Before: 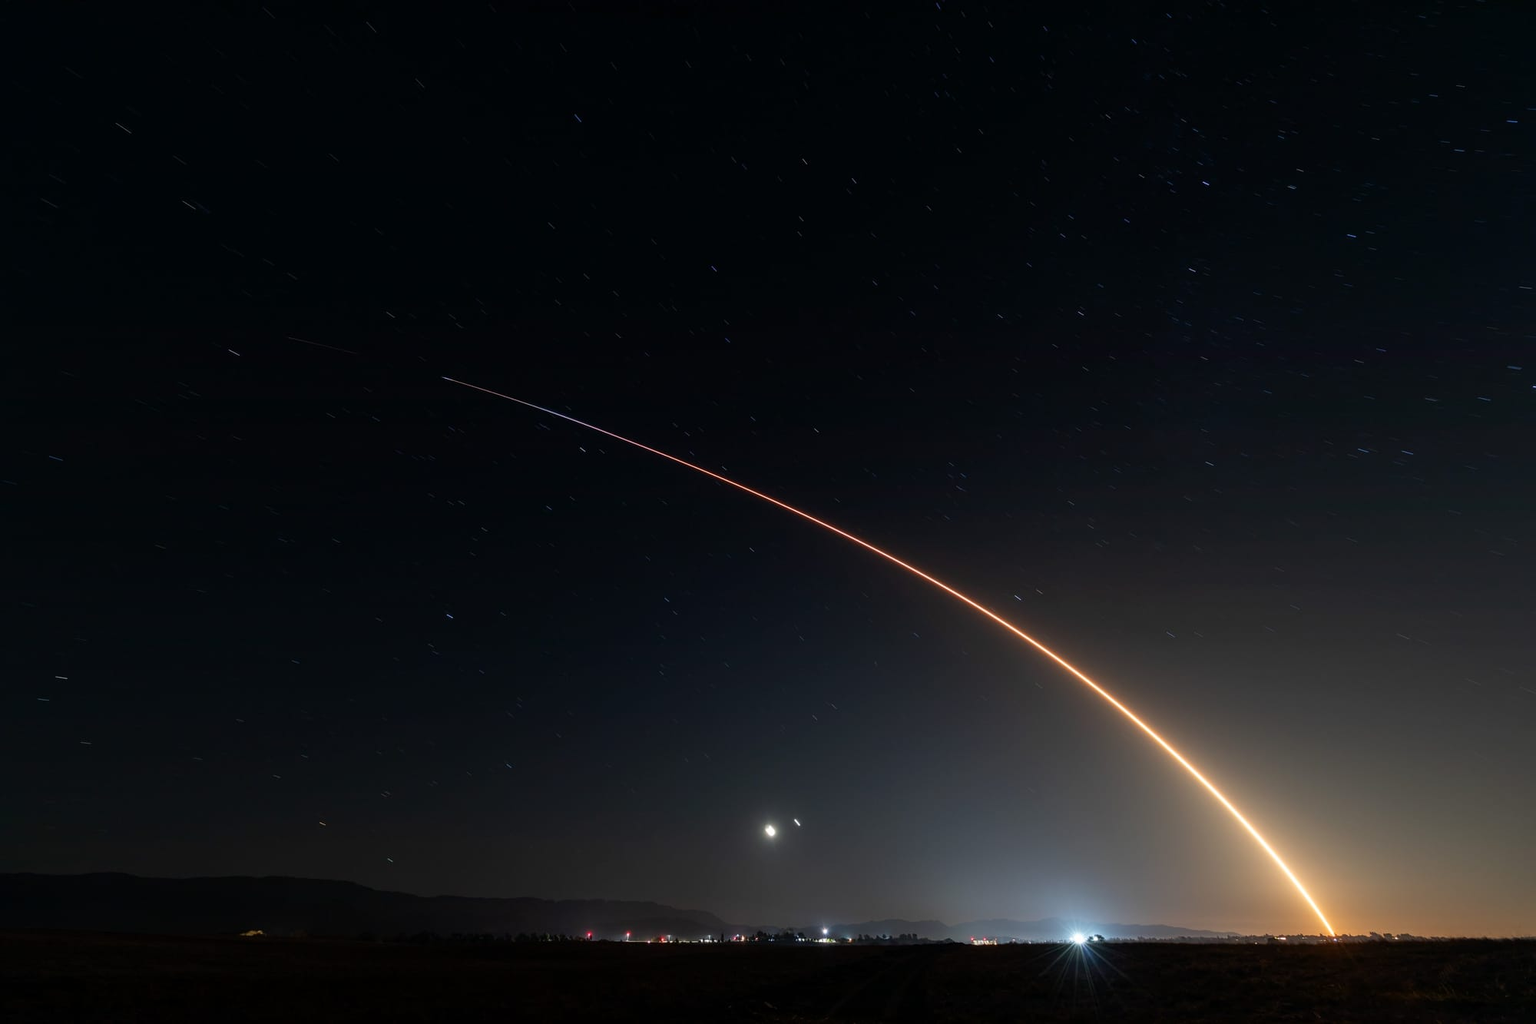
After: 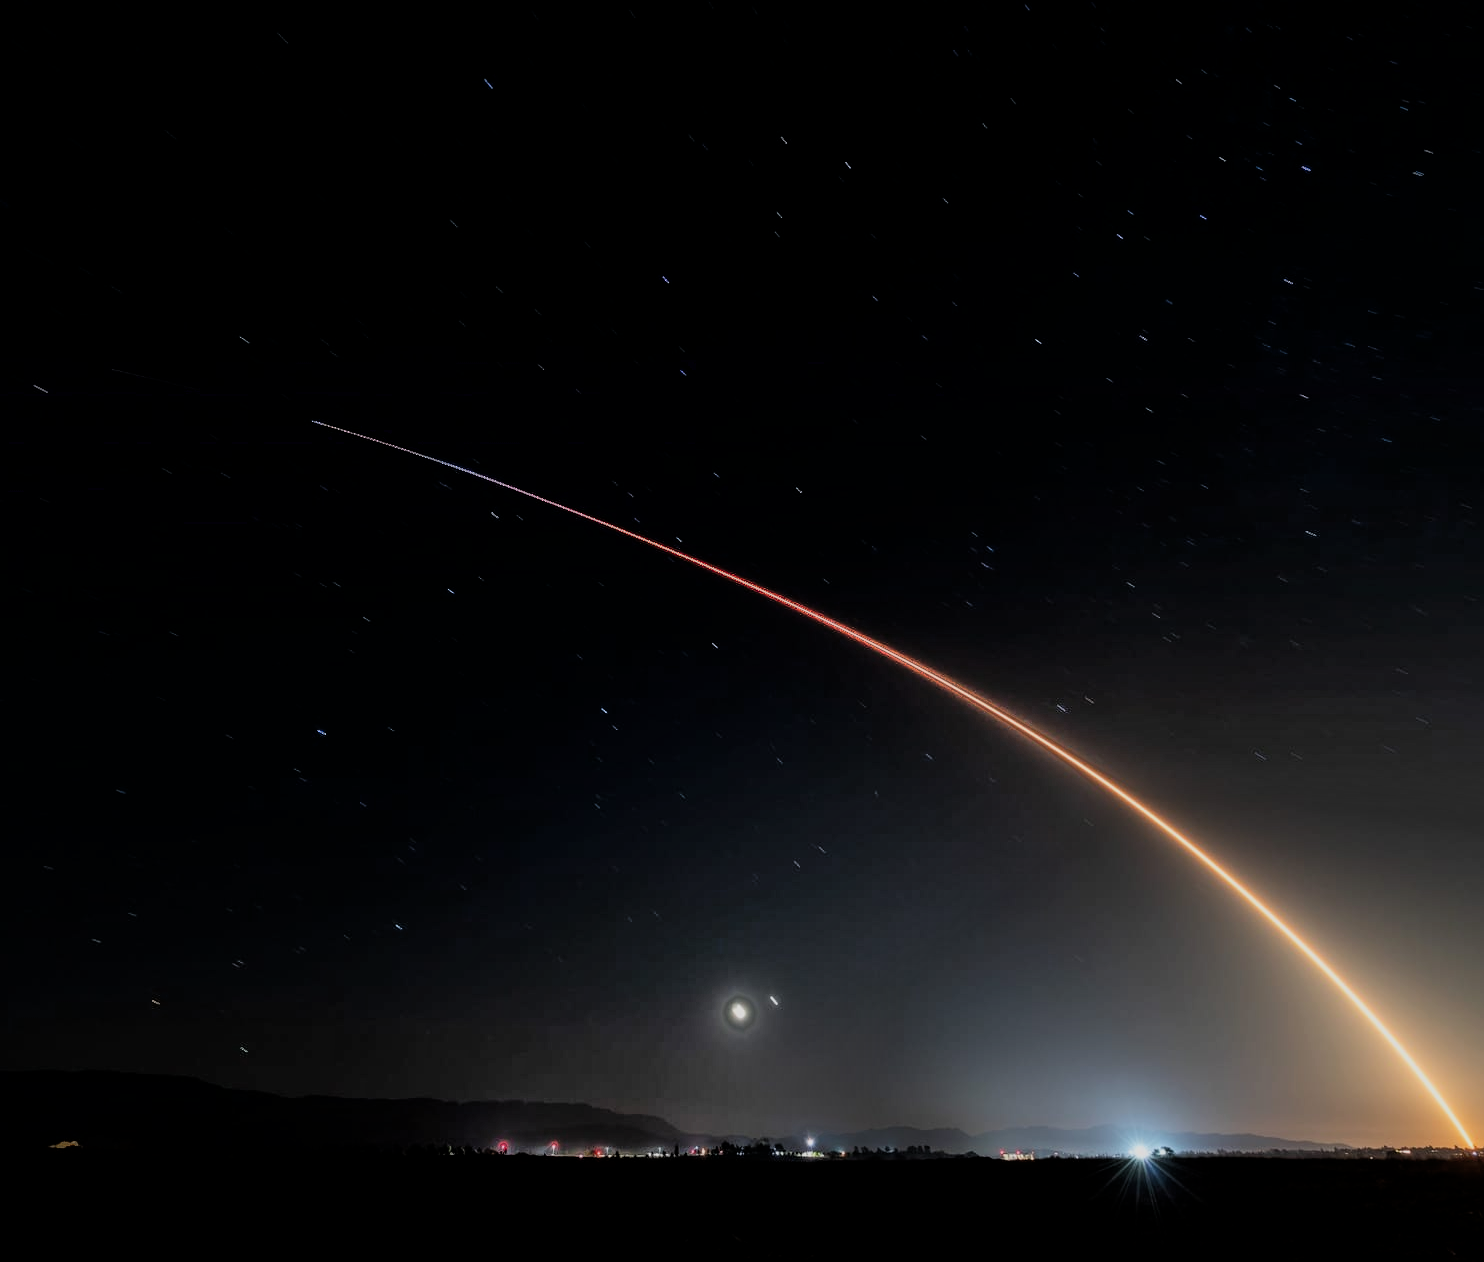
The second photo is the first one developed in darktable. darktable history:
crop and rotate: left 13.206%, top 5.259%, right 12.584%
shadows and highlights: shadows 62.98, white point adjustment 0.448, highlights -33.84, compress 83.45%
filmic rgb: middle gray luminance 28.85%, black relative exposure -10.38 EV, white relative exposure 5.48 EV, target black luminance 0%, hardness 3.94, latitude 2.84%, contrast 1.129, highlights saturation mix 4.54%, shadows ↔ highlights balance 14.81%, color science v6 (2022)
